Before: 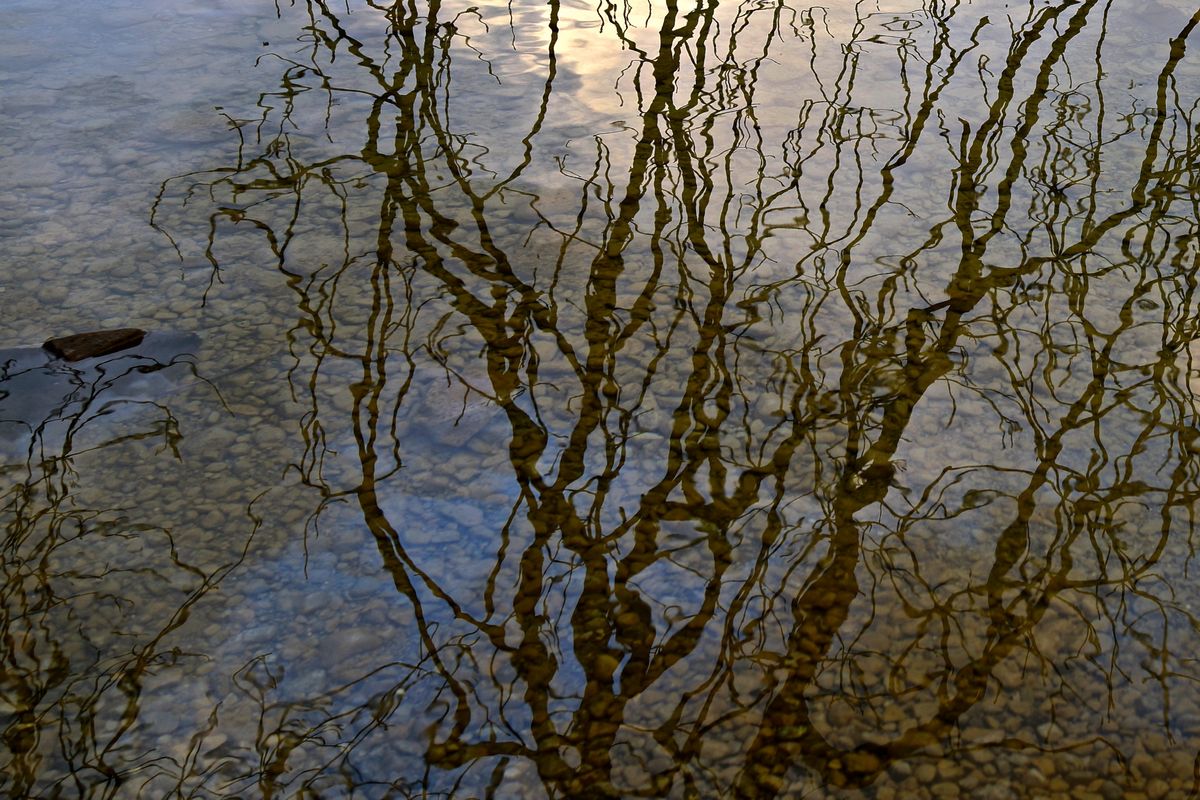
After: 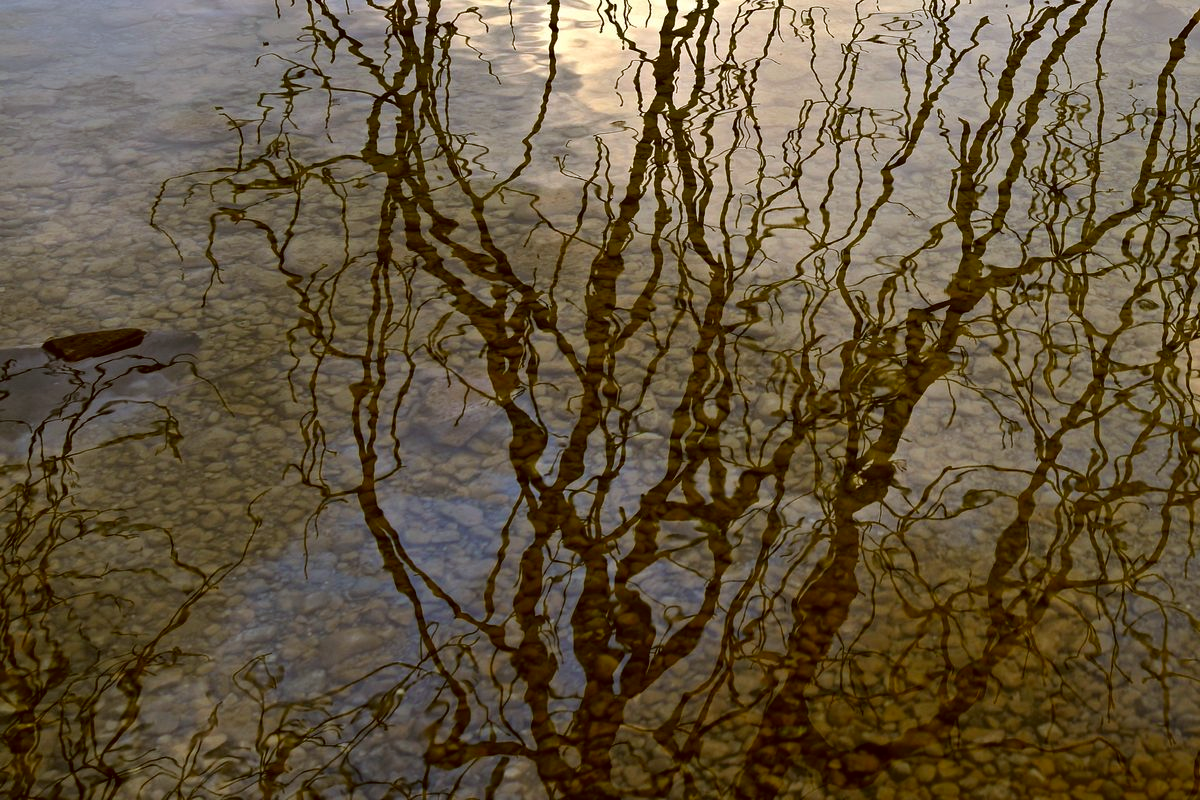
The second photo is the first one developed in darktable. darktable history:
tone curve: color space Lab, independent channels, preserve colors none
color correction: highlights a* -0.373, highlights b* 0.16, shadows a* 4.3, shadows b* 20.27
